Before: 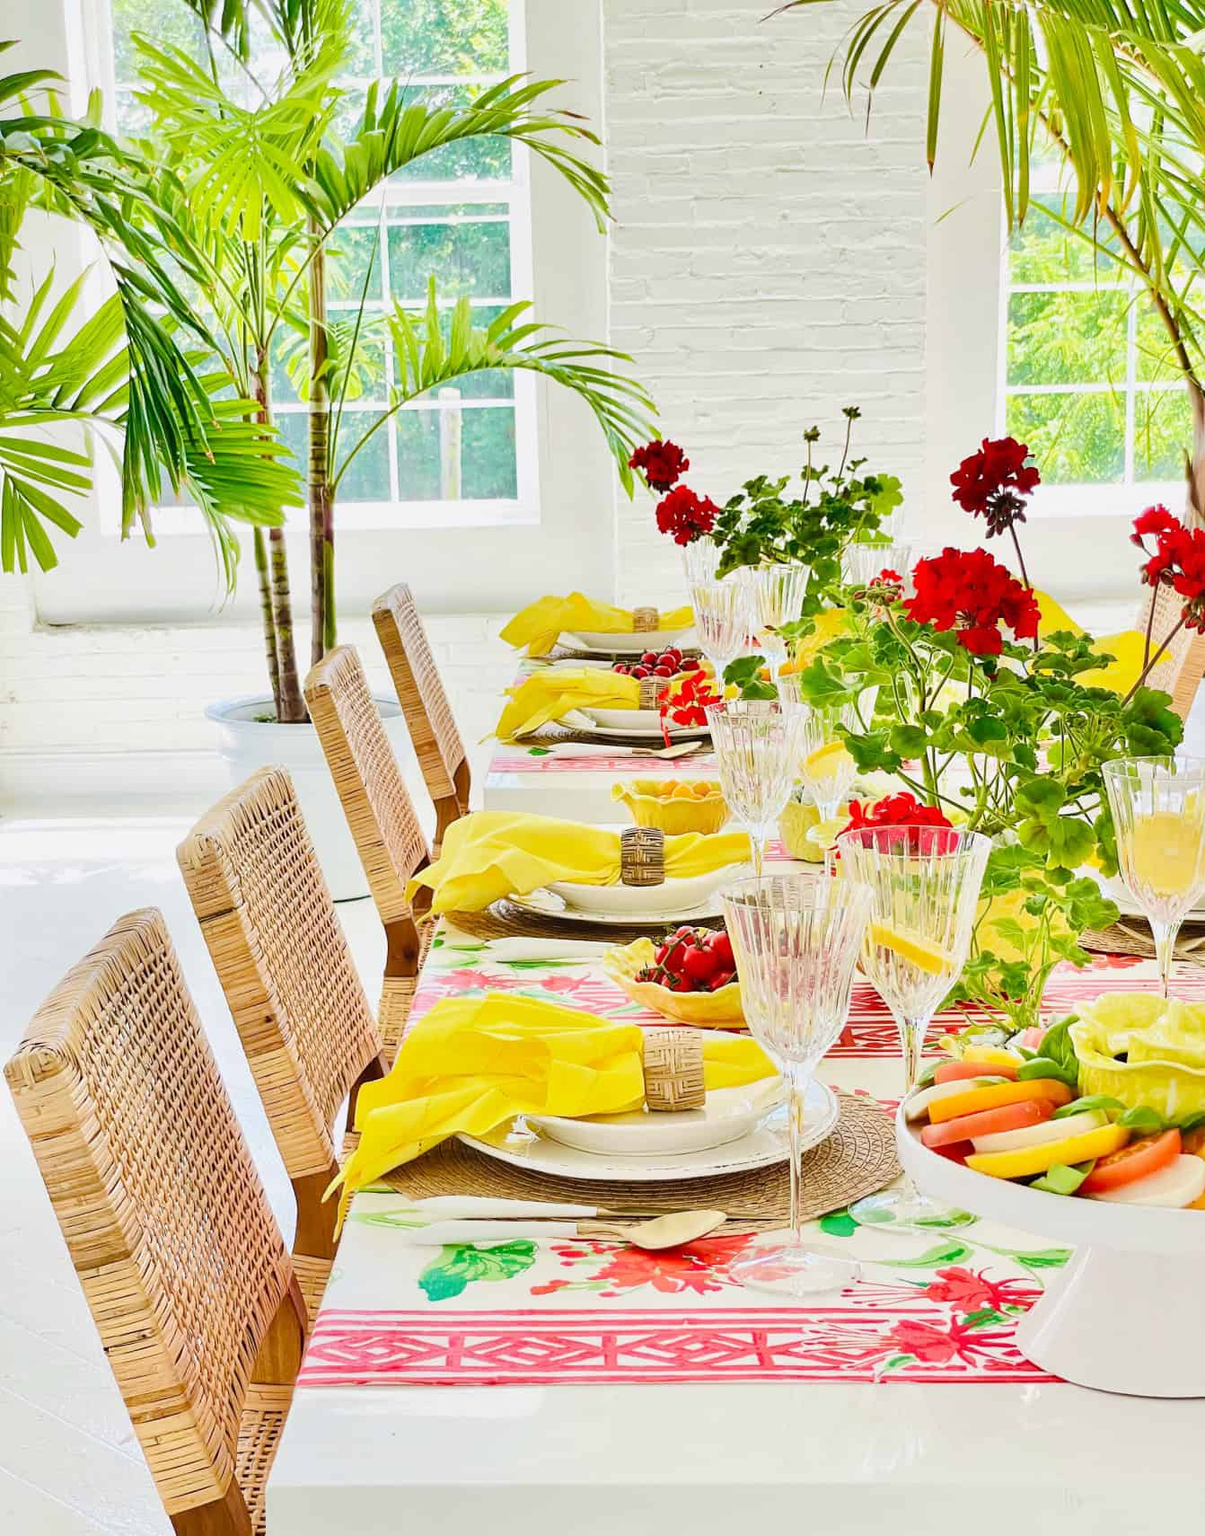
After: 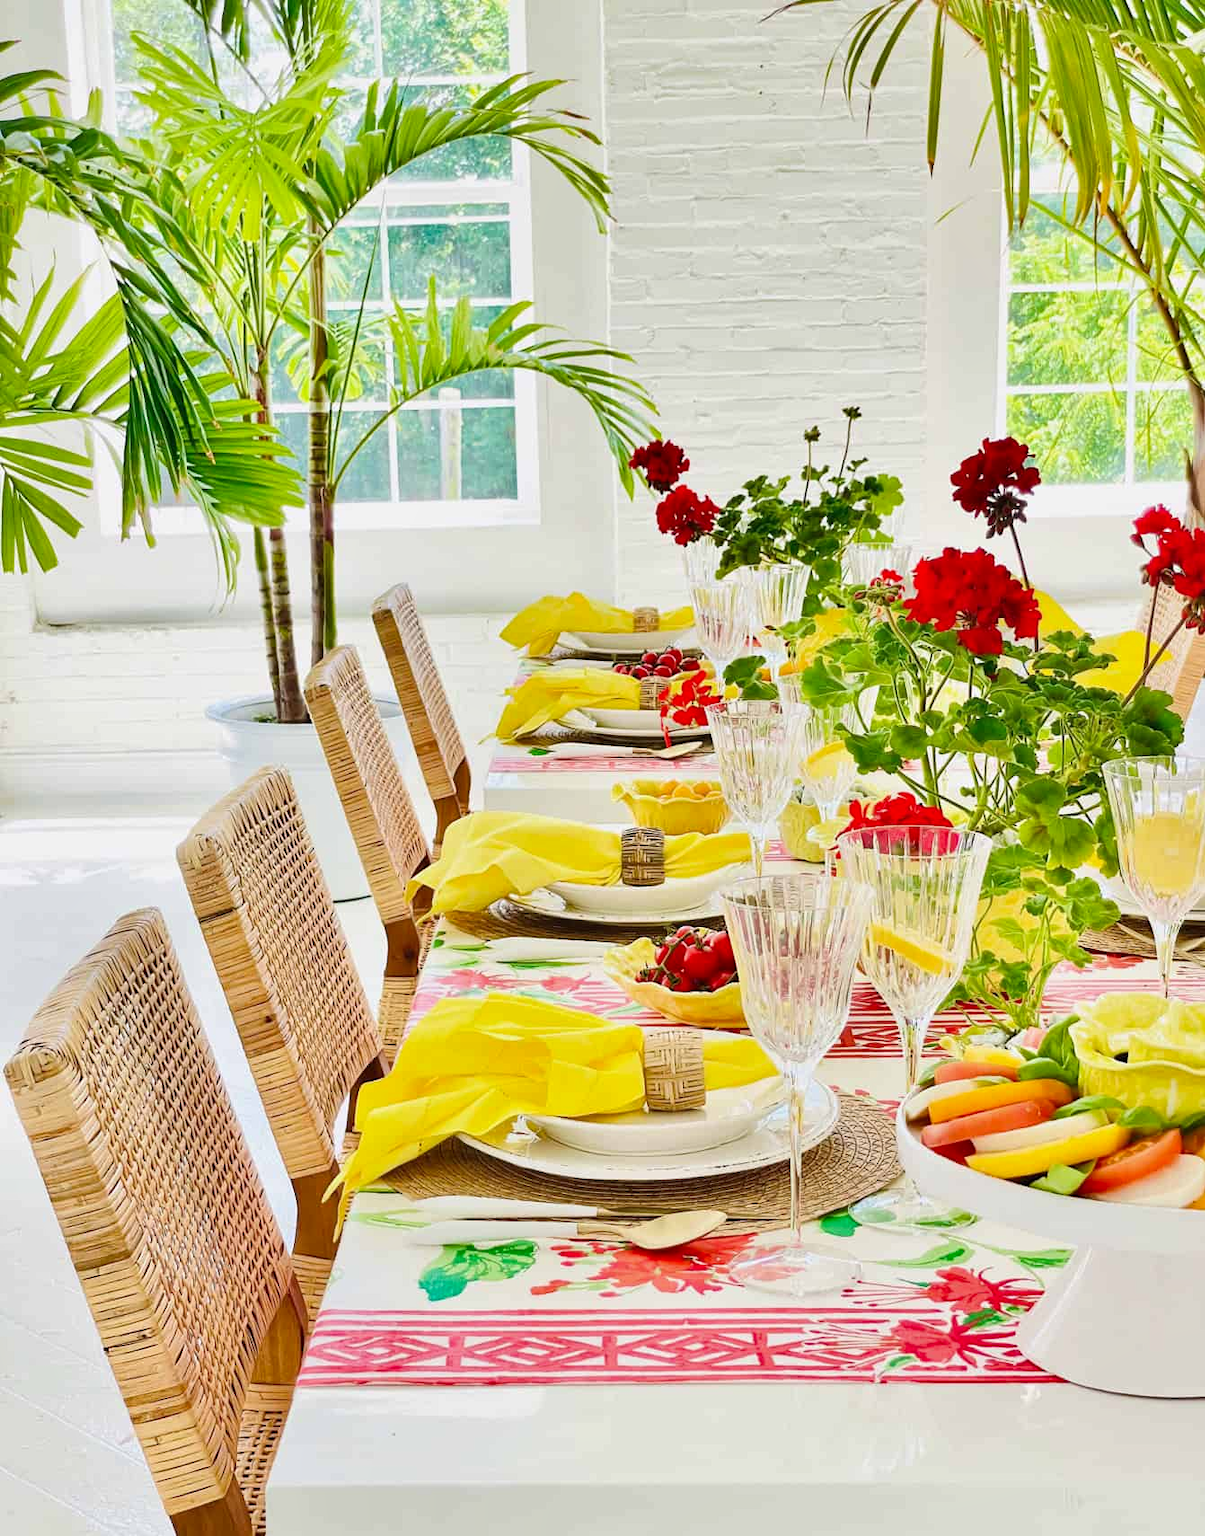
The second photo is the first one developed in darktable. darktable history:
shadows and highlights: shadows 37.67, highlights -28.06, soften with gaussian
